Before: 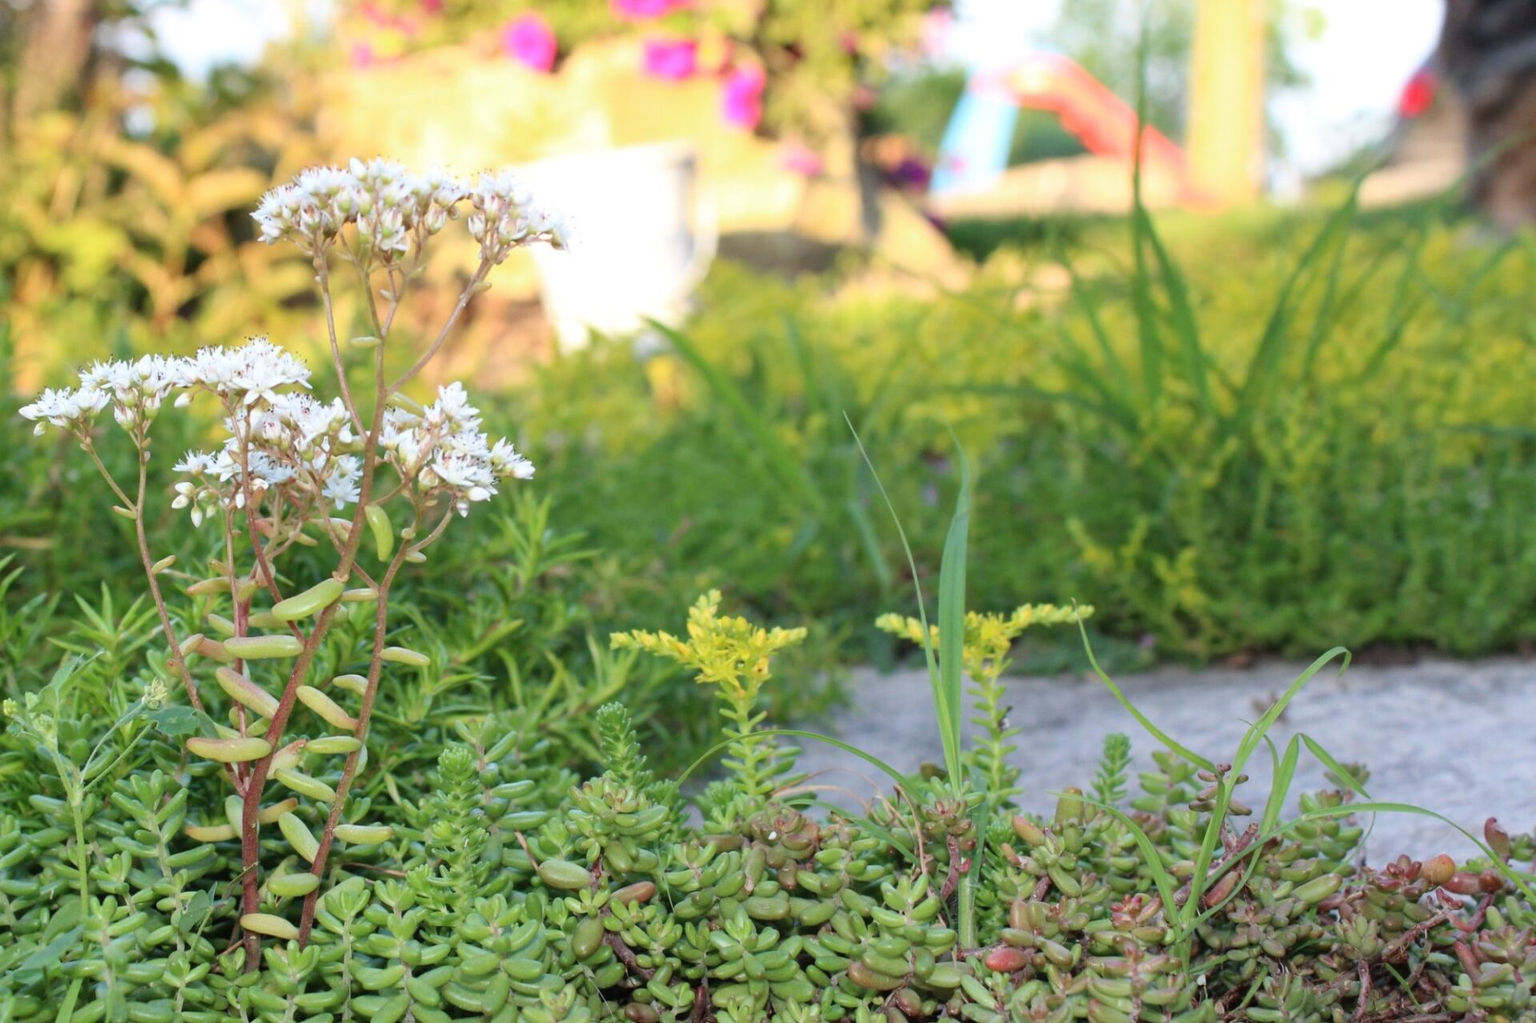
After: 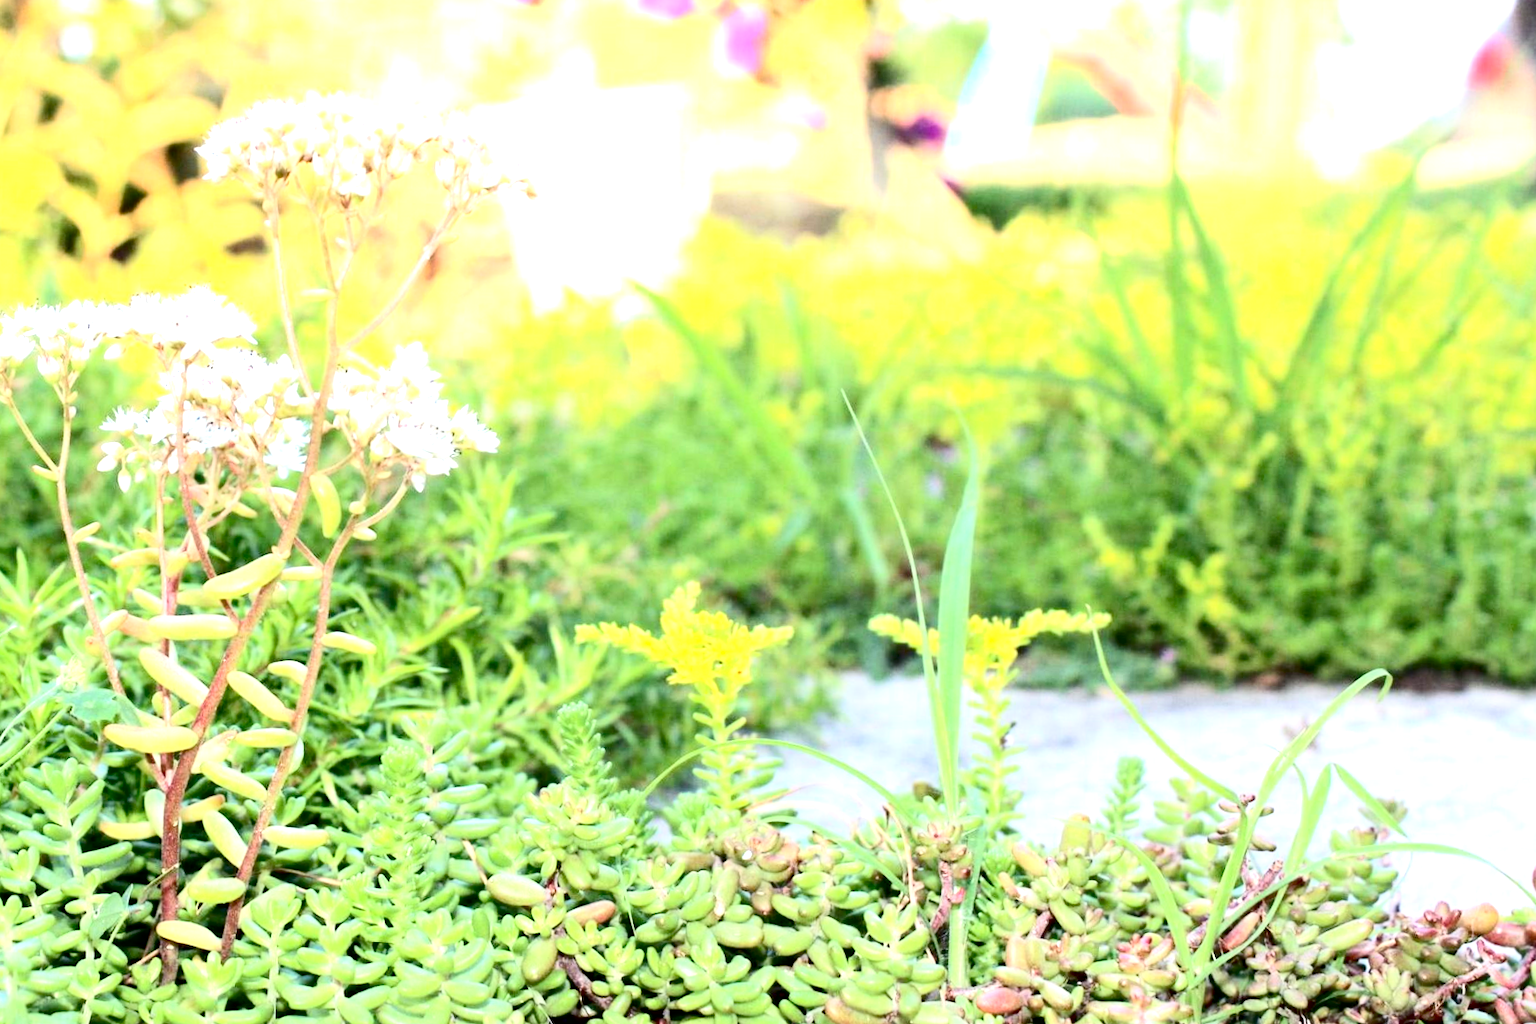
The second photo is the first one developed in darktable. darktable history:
contrast brightness saturation: contrast 0.284
crop and rotate: angle -2.04°, left 3.133%, top 3.691%, right 1.424%, bottom 0.764%
exposure: black level correction 0.009, exposure 1.43 EV, compensate exposure bias true, compensate highlight preservation false
